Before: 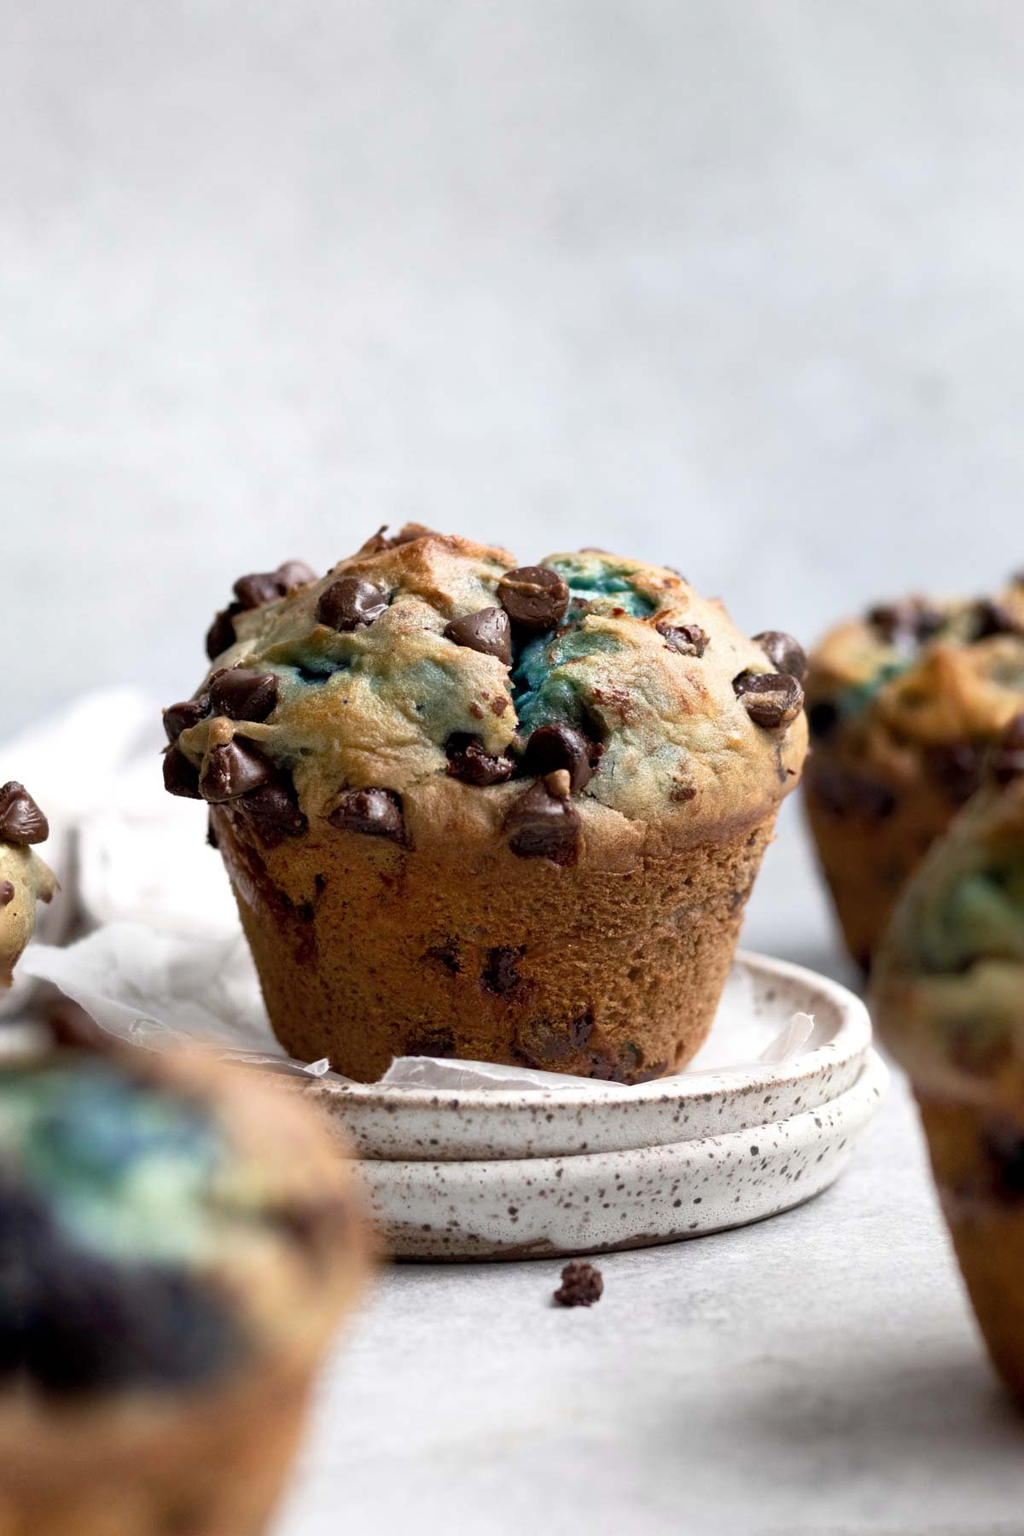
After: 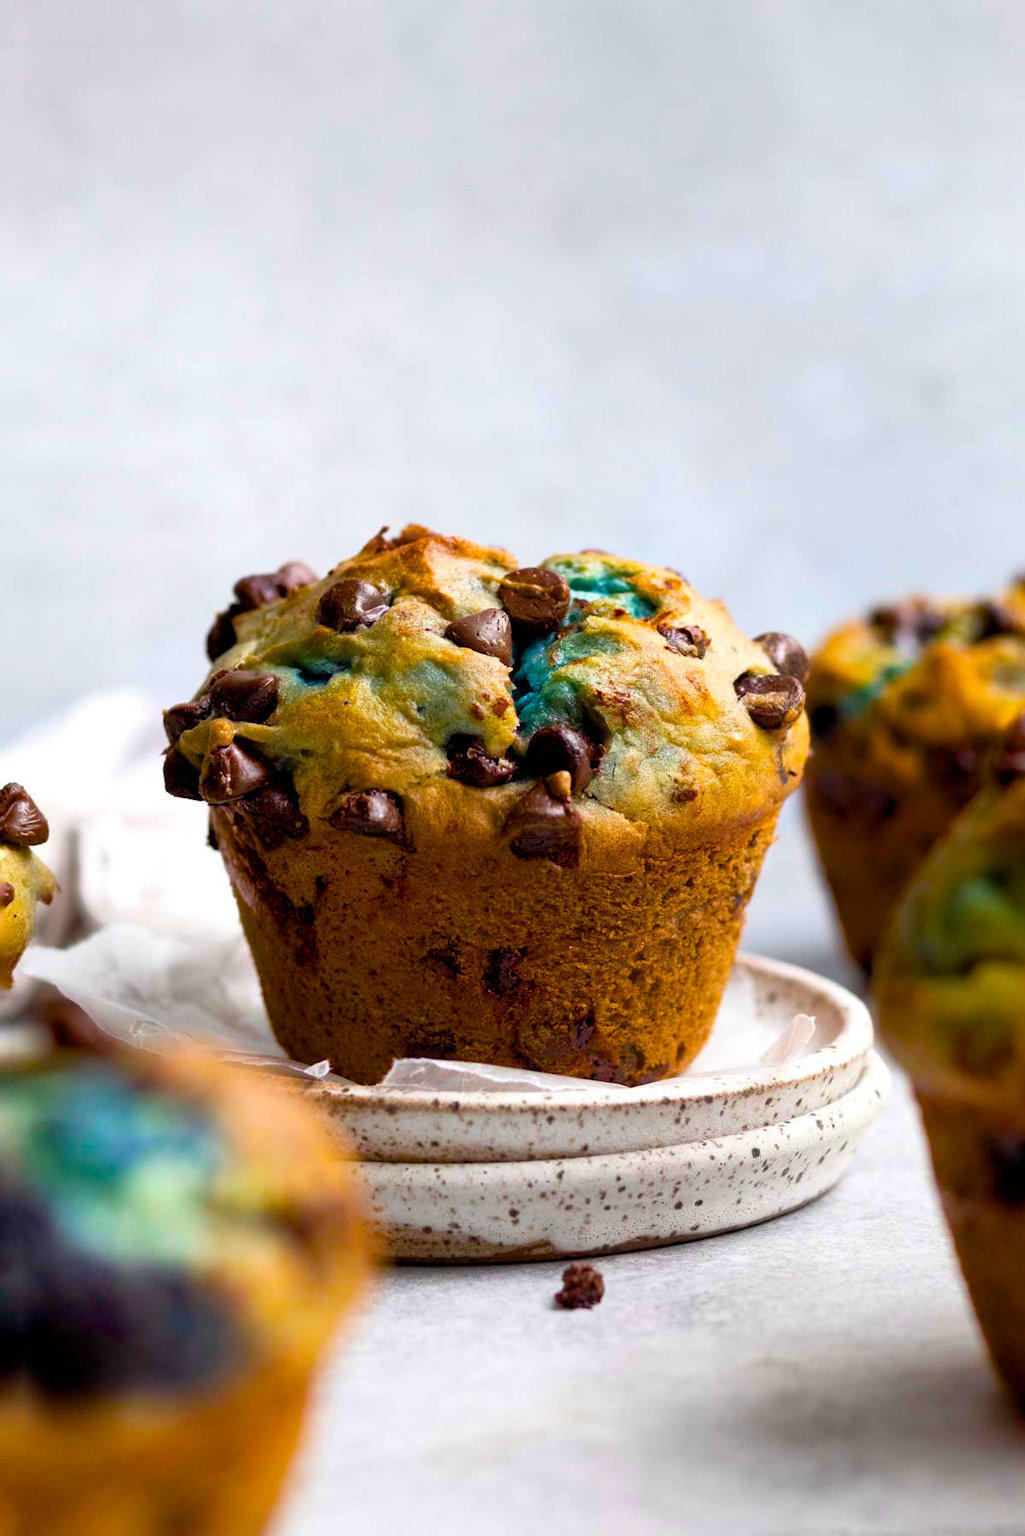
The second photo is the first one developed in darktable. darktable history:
color balance rgb: perceptual saturation grading › global saturation 100%
crop: top 0.05%, bottom 0.098%
